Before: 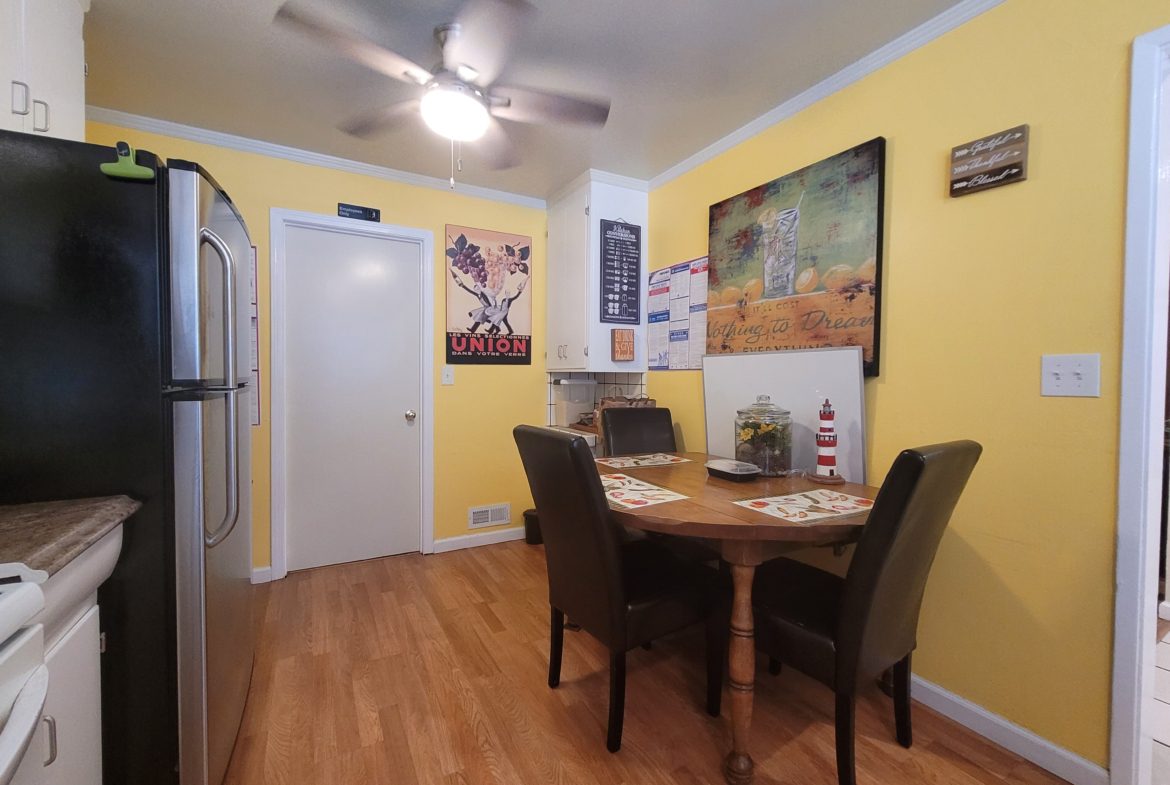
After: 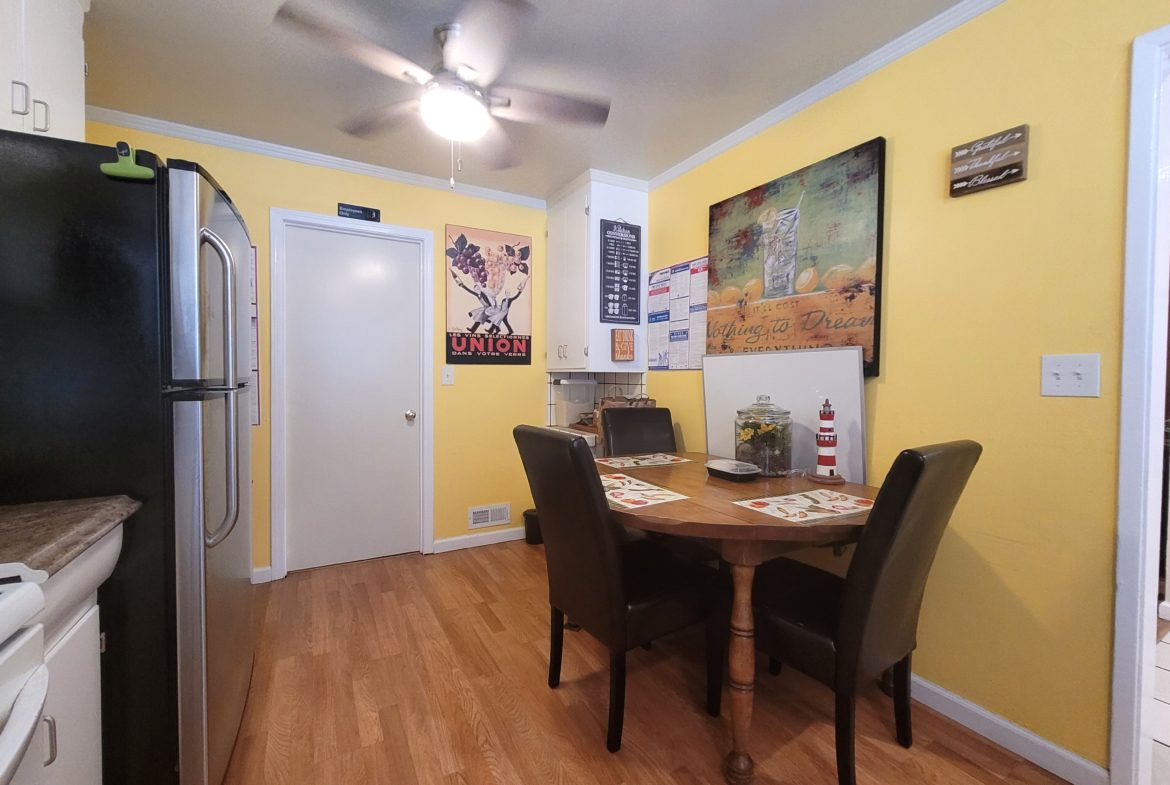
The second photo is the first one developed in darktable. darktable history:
shadows and highlights: shadows -13.07, white point adjustment 4.03, highlights 27.6
